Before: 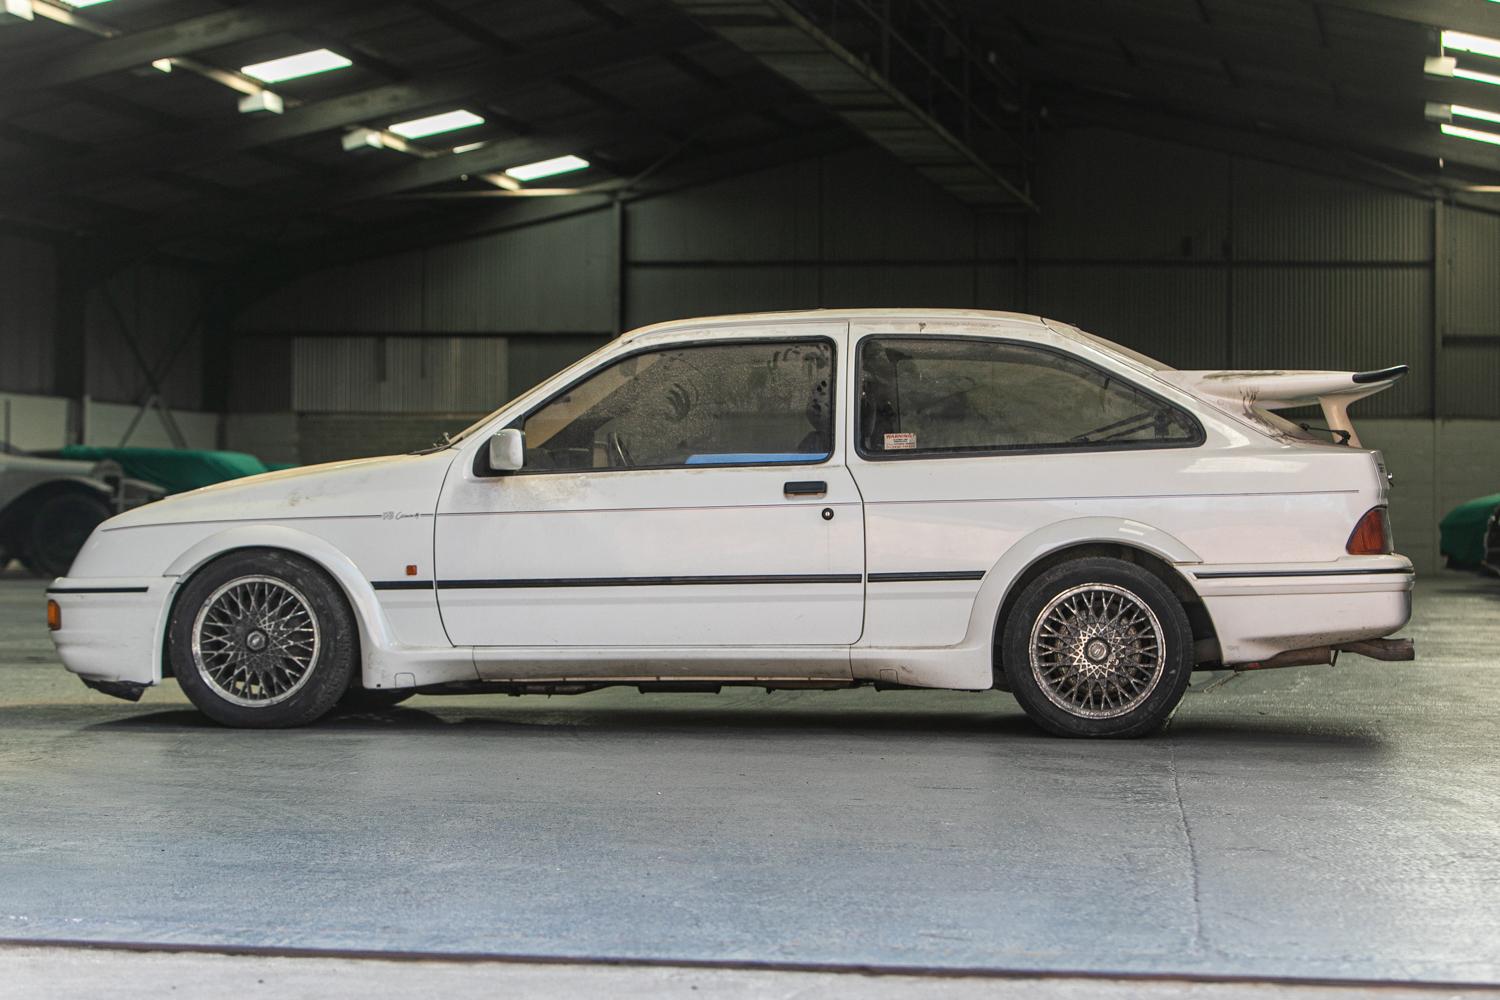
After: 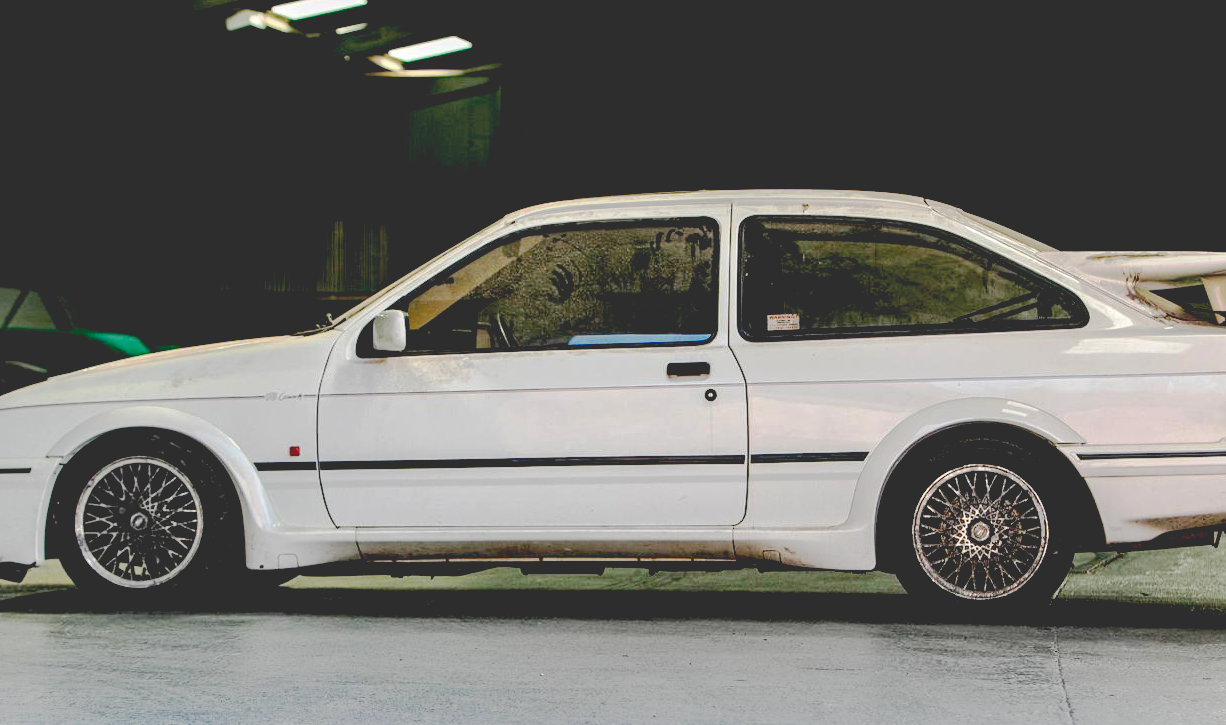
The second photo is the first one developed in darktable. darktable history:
crop: left 7.83%, top 11.996%, right 10.426%, bottom 15.474%
base curve: curves: ch0 [(0.065, 0.026) (0.236, 0.358) (0.53, 0.546) (0.777, 0.841) (0.924, 0.992)], preserve colors none
